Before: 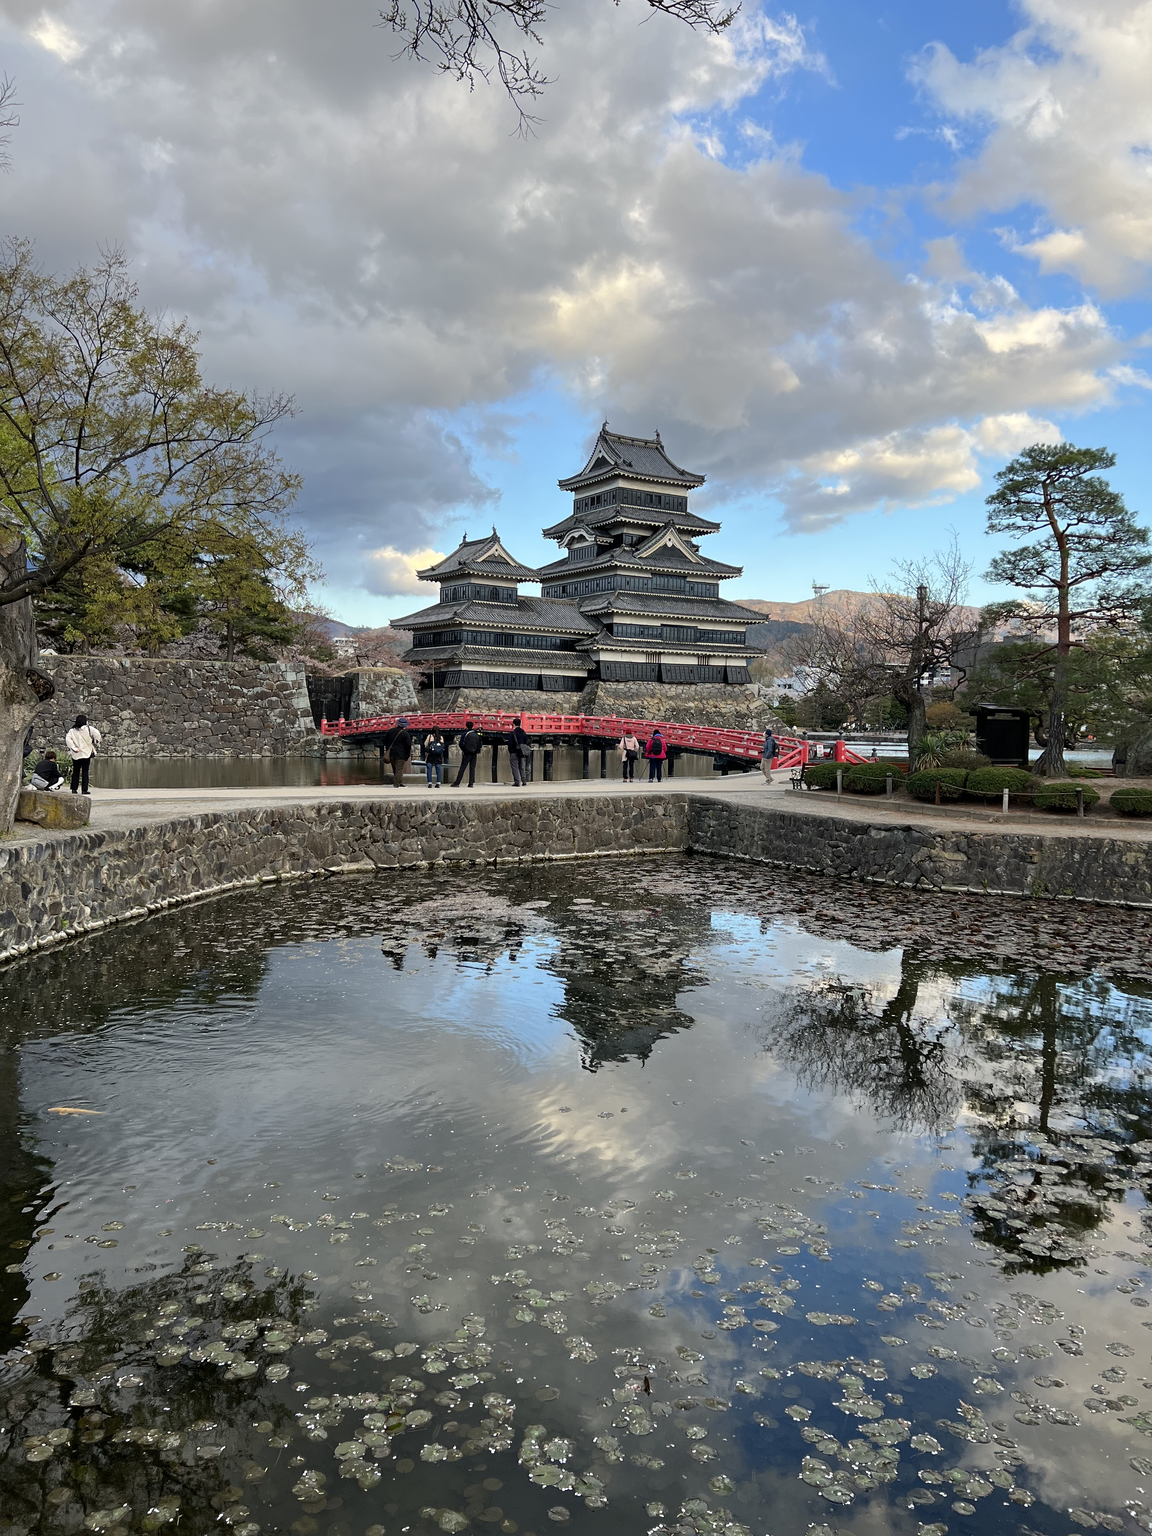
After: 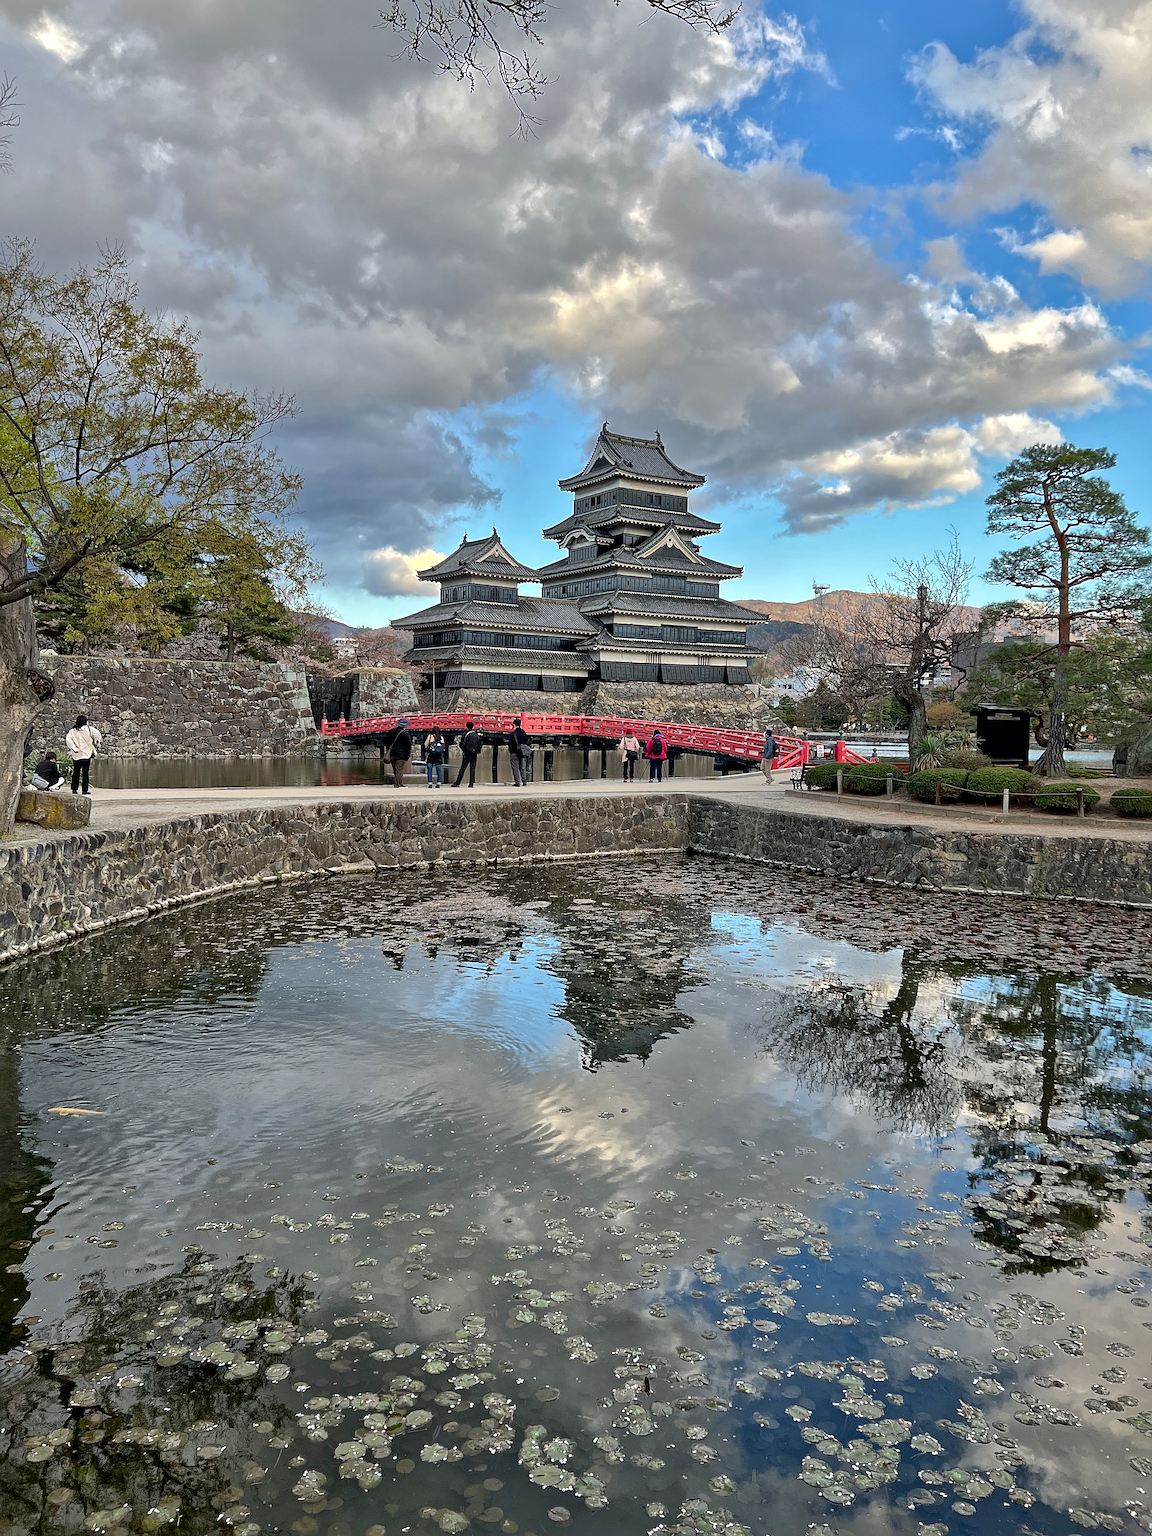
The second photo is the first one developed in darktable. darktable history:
local contrast: mode bilateral grid, contrast 21, coarseness 50, detail 162%, midtone range 0.2
shadows and highlights: highlights color adjustment 55.22%
sharpen: on, module defaults
